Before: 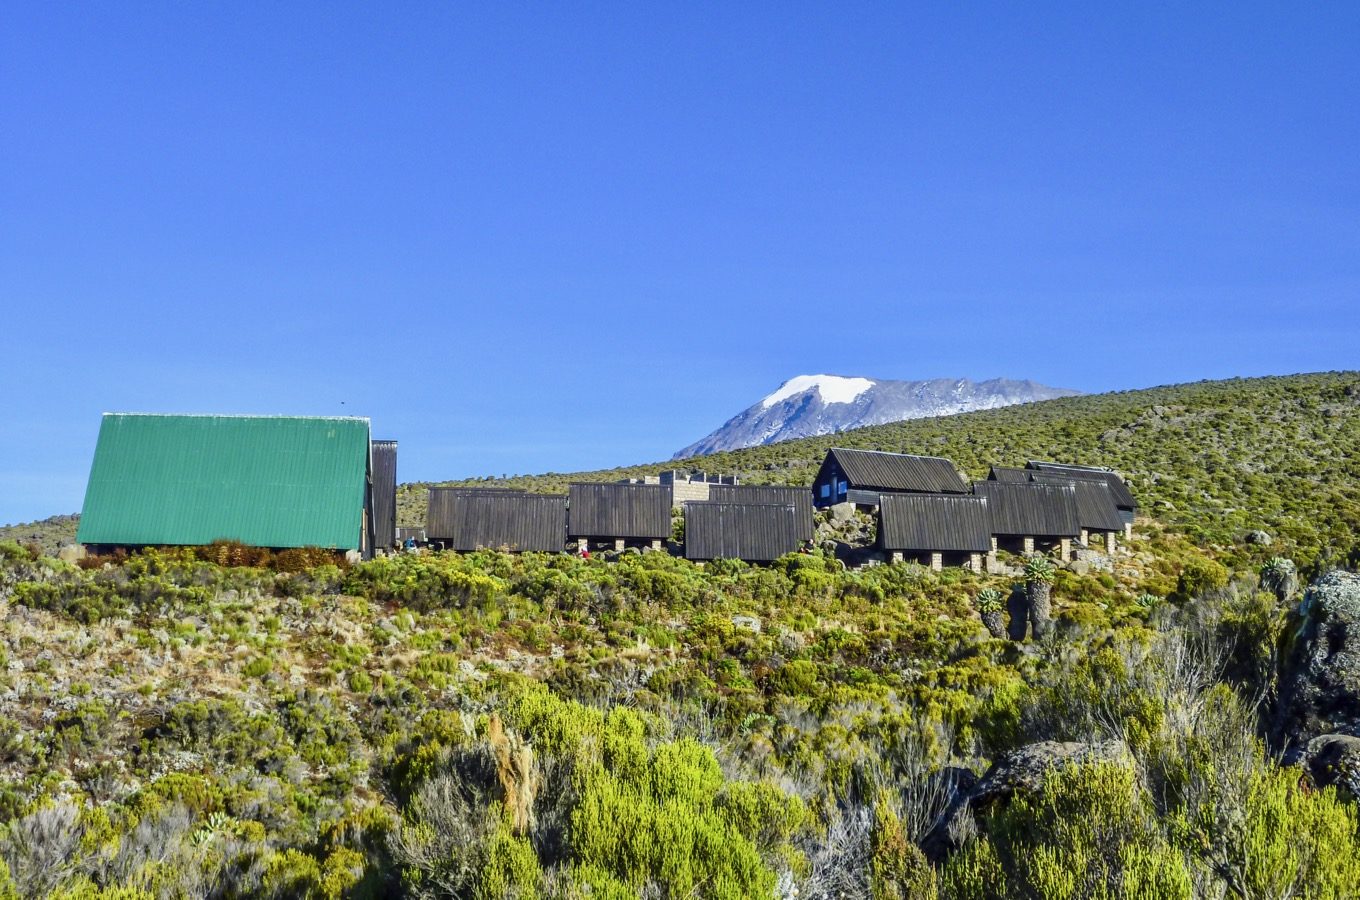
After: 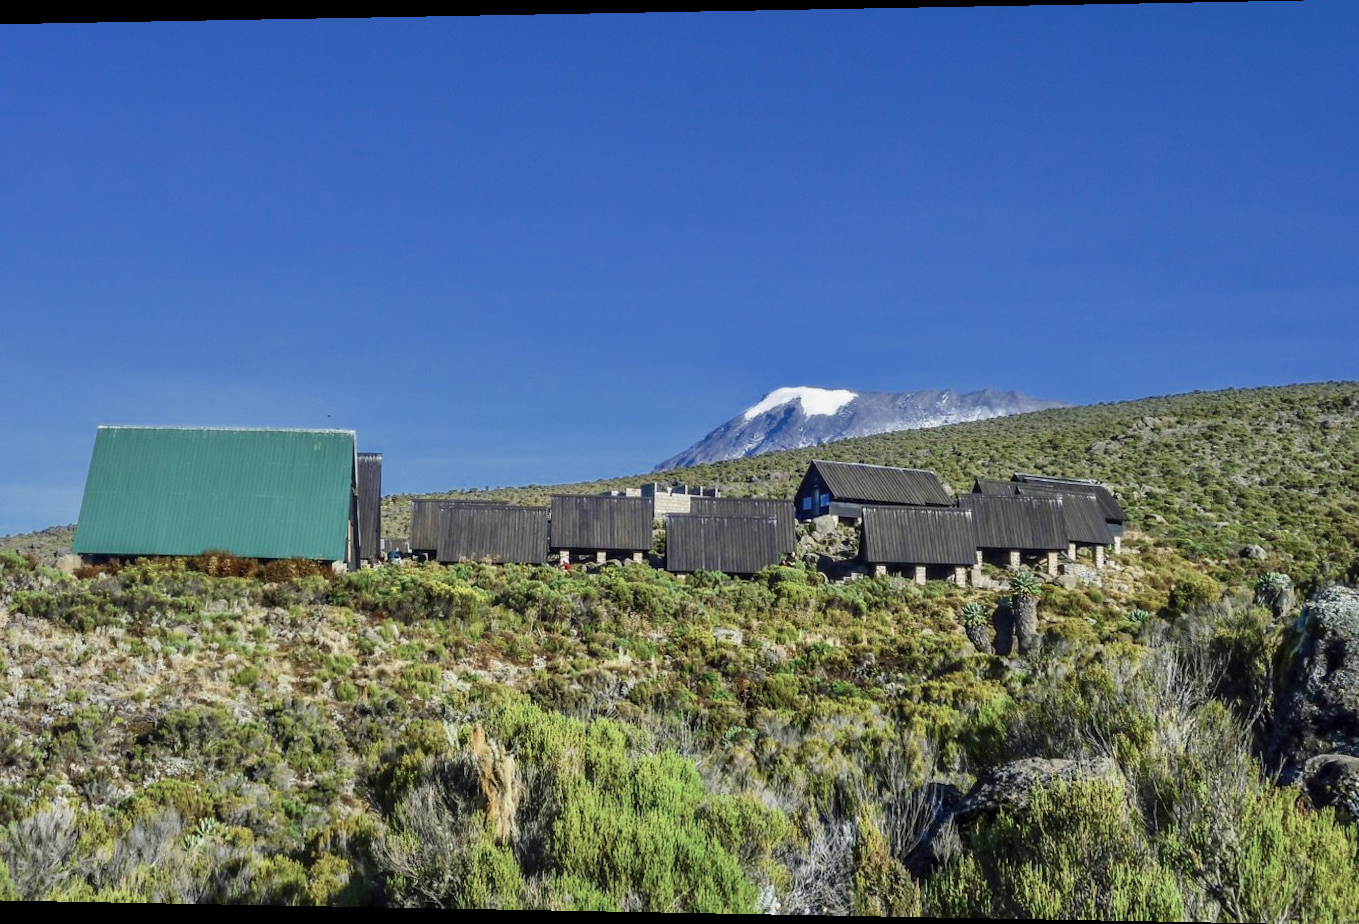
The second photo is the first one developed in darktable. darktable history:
rotate and perspective: lens shift (horizontal) -0.055, automatic cropping off
color zones: curves: ch0 [(0, 0.5) (0.125, 0.4) (0.25, 0.5) (0.375, 0.4) (0.5, 0.4) (0.625, 0.35) (0.75, 0.35) (0.875, 0.5)]; ch1 [(0, 0.35) (0.125, 0.45) (0.25, 0.35) (0.375, 0.35) (0.5, 0.35) (0.625, 0.35) (0.75, 0.45) (0.875, 0.35)]; ch2 [(0, 0.6) (0.125, 0.5) (0.25, 0.5) (0.375, 0.6) (0.5, 0.6) (0.625, 0.5) (0.75, 0.5) (0.875, 0.5)]
